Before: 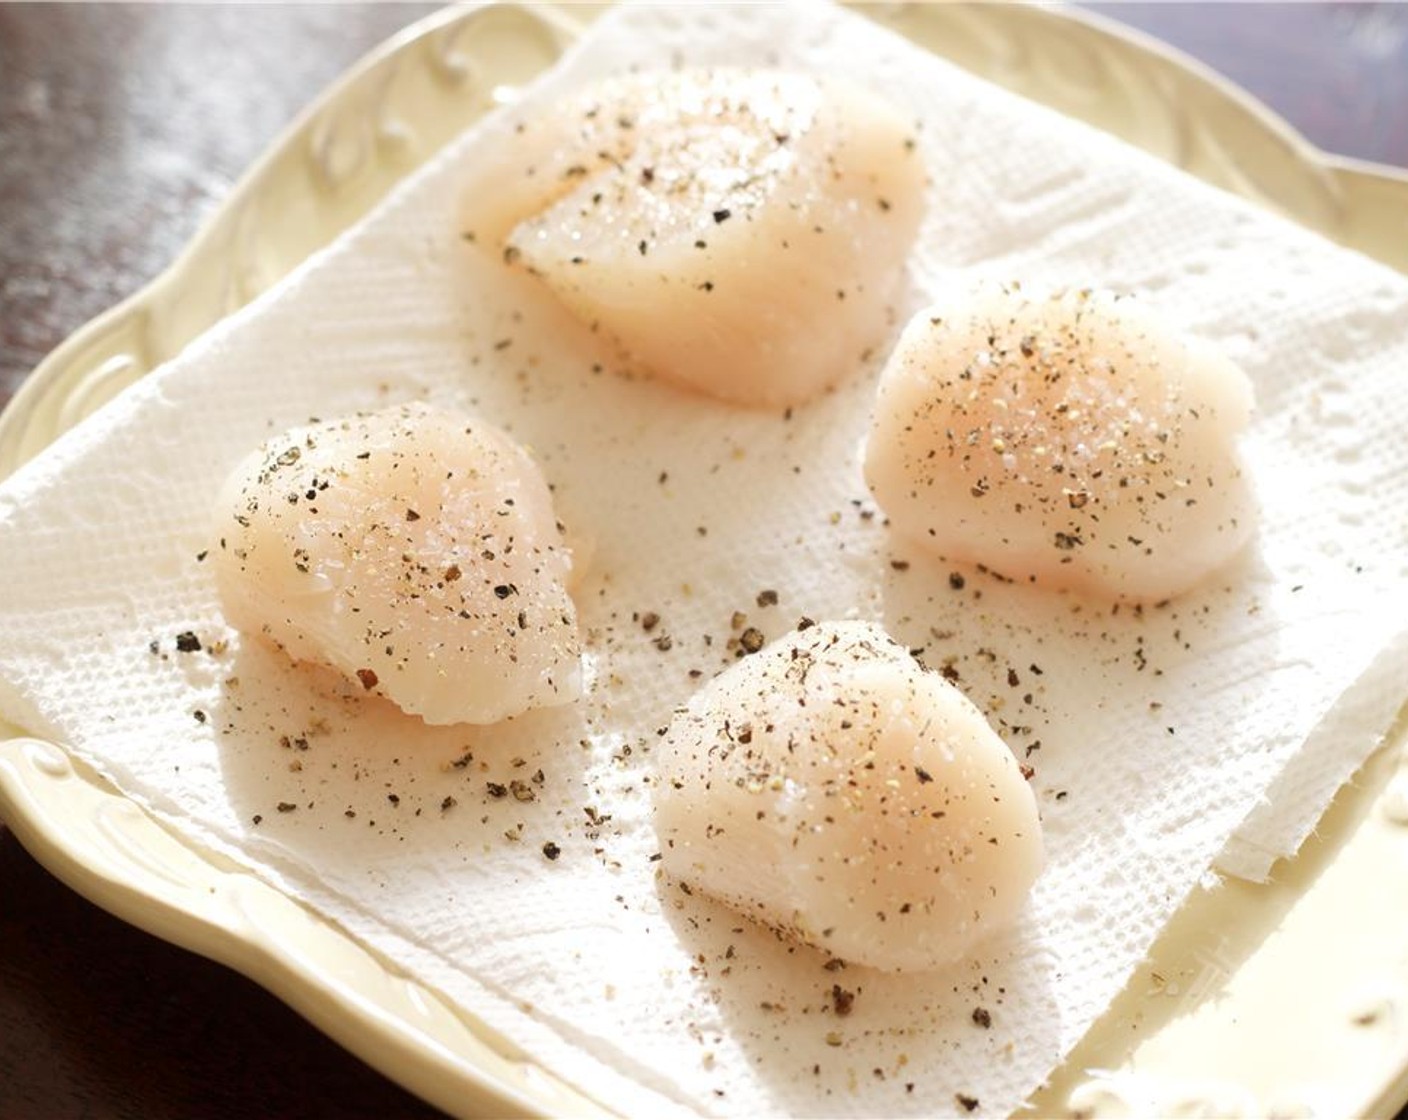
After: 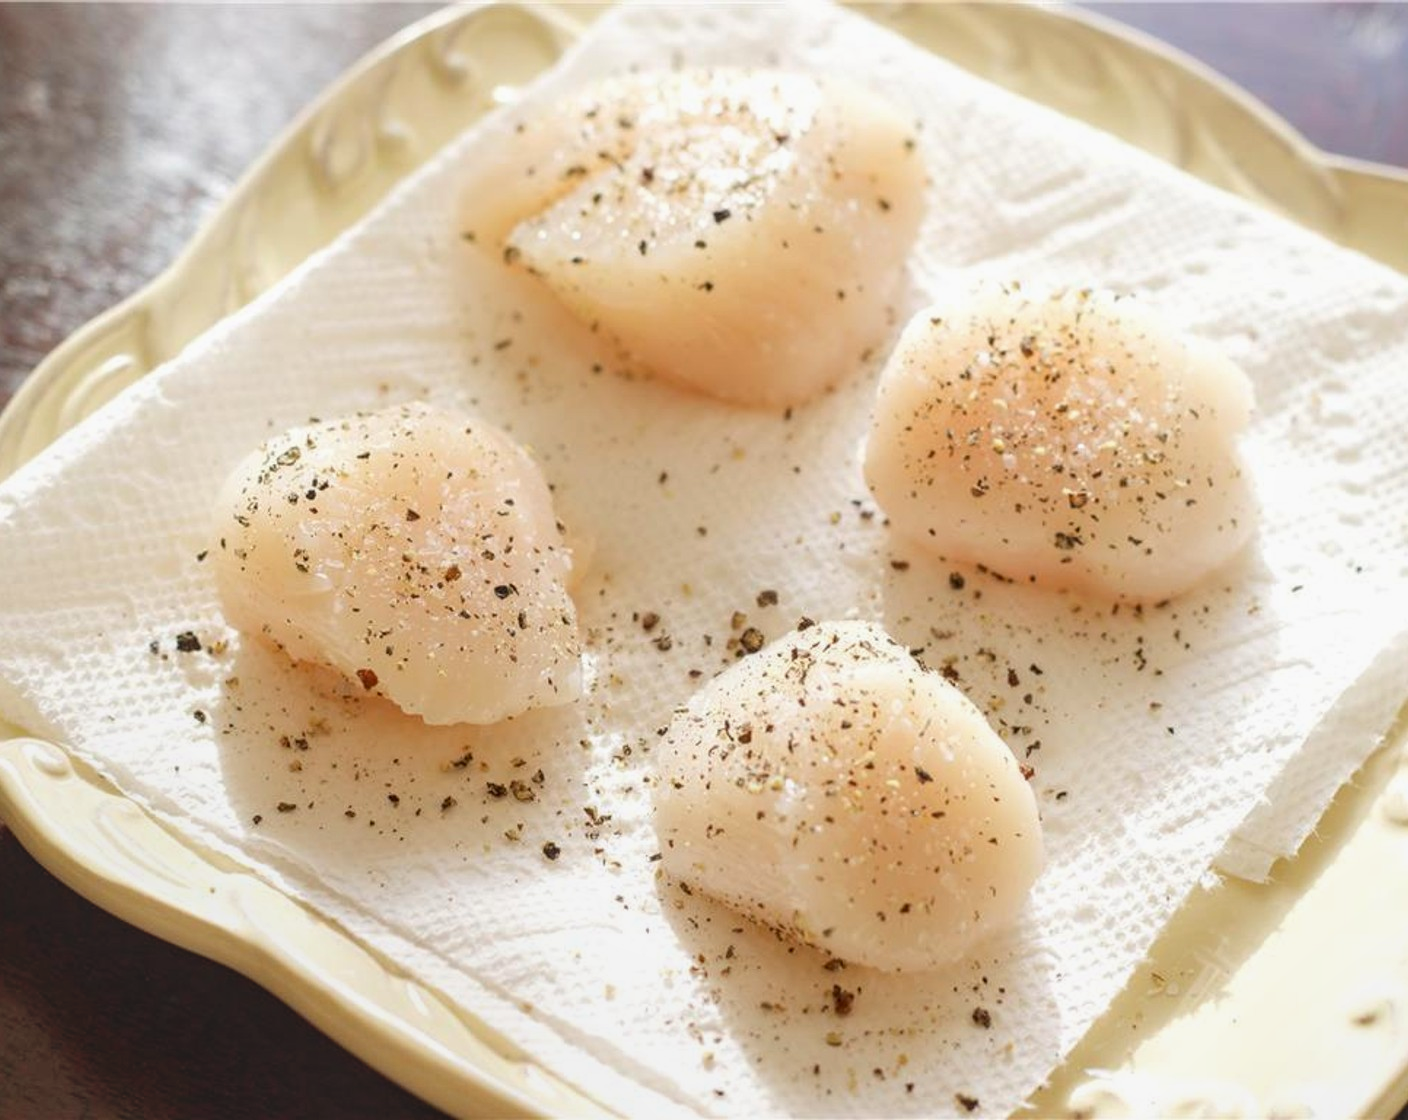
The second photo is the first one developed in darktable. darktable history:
local contrast: highlights 53%, shadows 53%, detail 130%, midtone range 0.459
contrast brightness saturation: contrast -0.099, brightness 0.05, saturation 0.079
